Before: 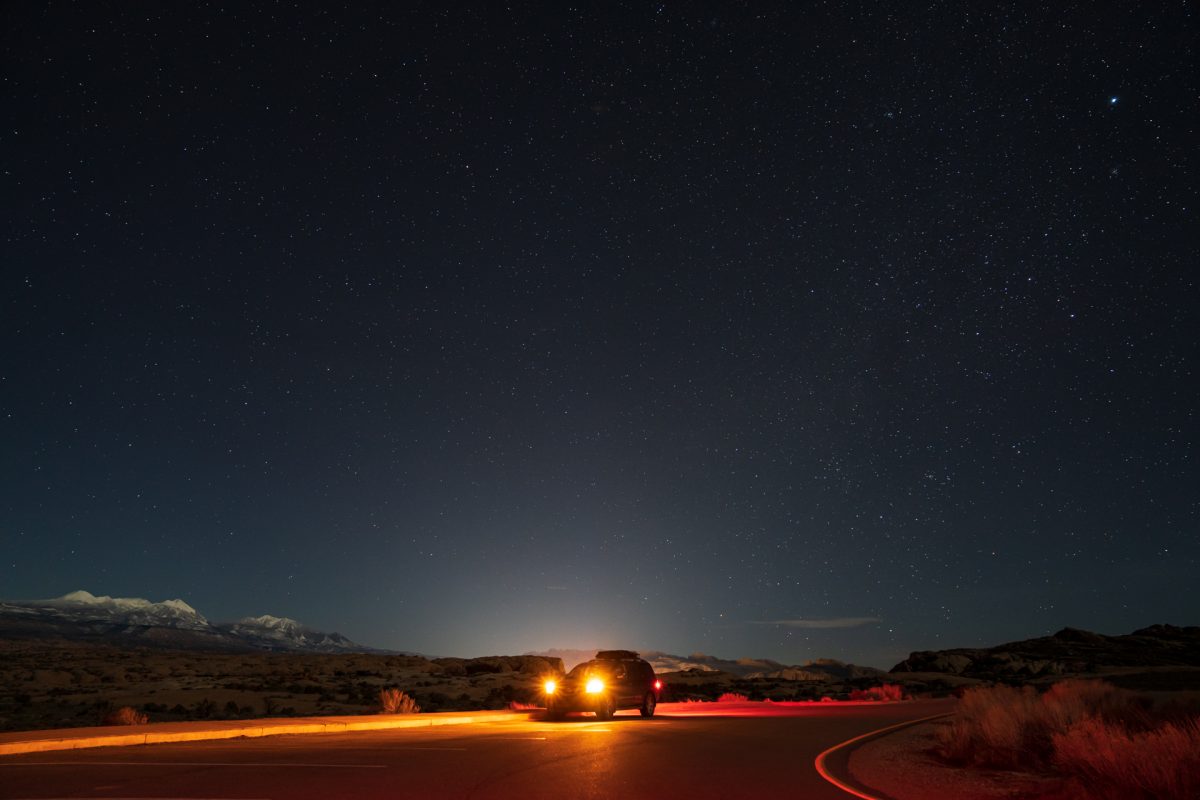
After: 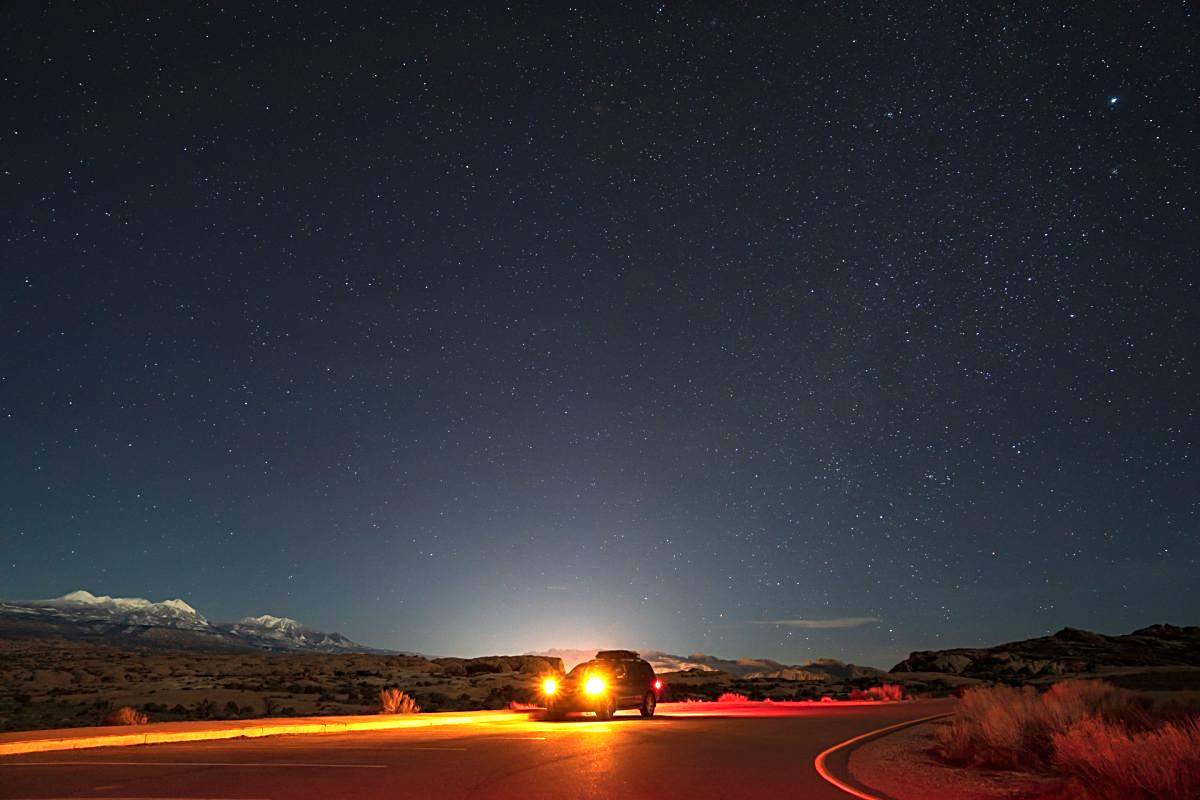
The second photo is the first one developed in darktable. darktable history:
sharpen: on, module defaults
exposure: black level correction 0, exposure 1.097 EV, compensate highlight preservation false
